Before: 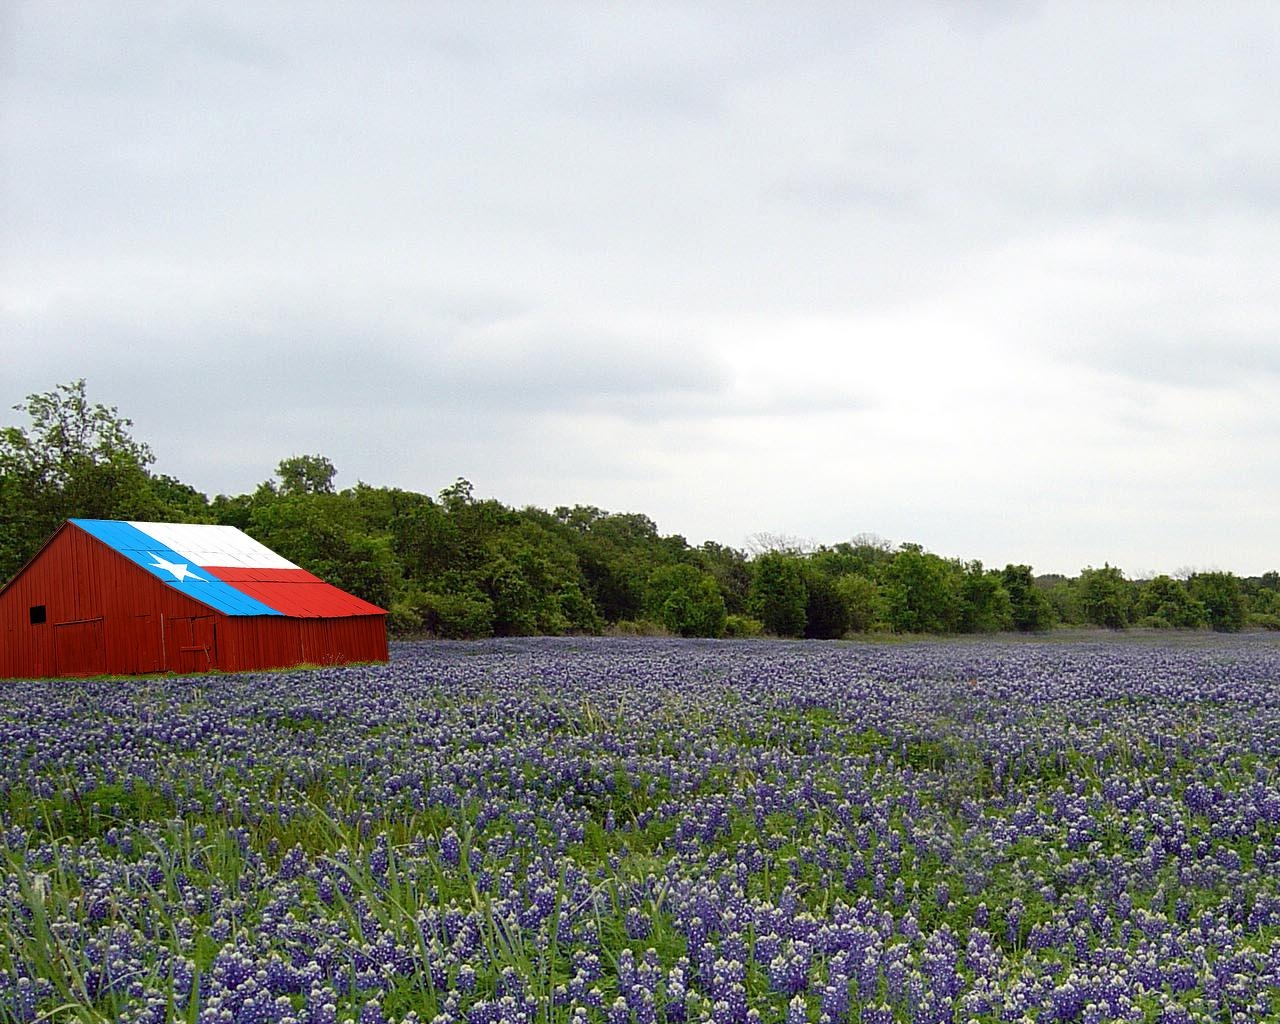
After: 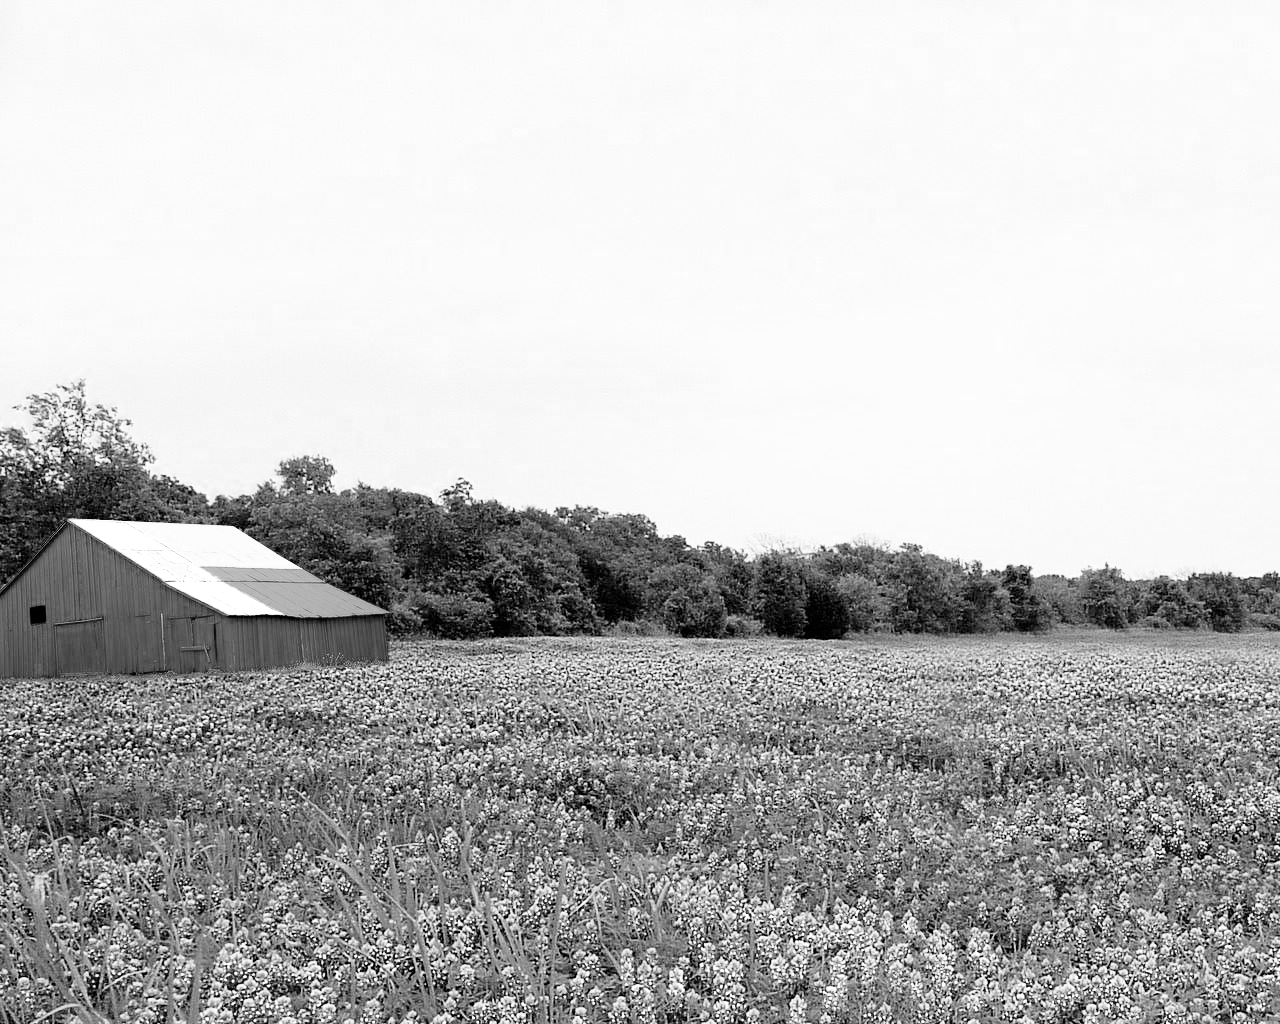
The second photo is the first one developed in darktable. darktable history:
exposure: black level correction -0.002, exposure 1.112 EV, compensate highlight preservation false
color zones: curves: ch0 [(0, 0.613) (0.01, 0.613) (0.245, 0.448) (0.498, 0.529) (0.642, 0.665) (0.879, 0.777) (0.99, 0.613)]; ch1 [(0, 0) (0.143, 0) (0.286, 0) (0.429, 0) (0.571, 0) (0.714, 0) (0.857, 0)]
filmic rgb: black relative exposure -5.03 EV, white relative exposure 3.96 EV, hardness 2.89, contrast 1.197, highlights saturation mix -30.4%
